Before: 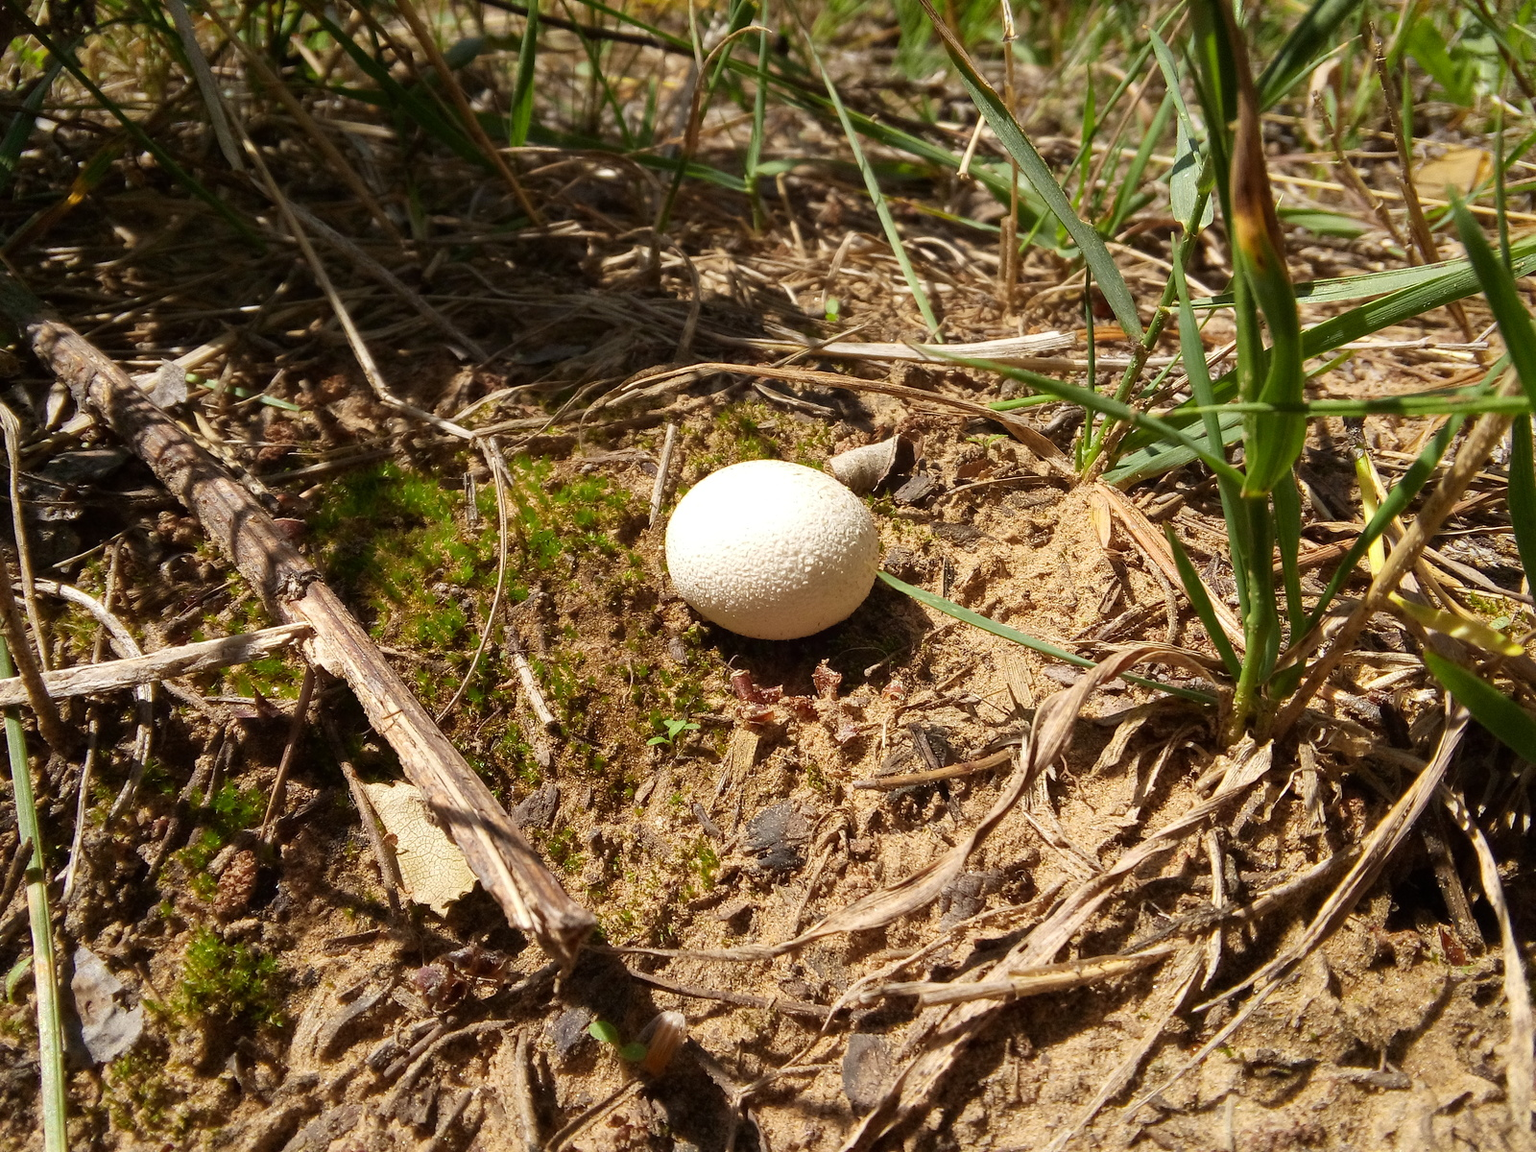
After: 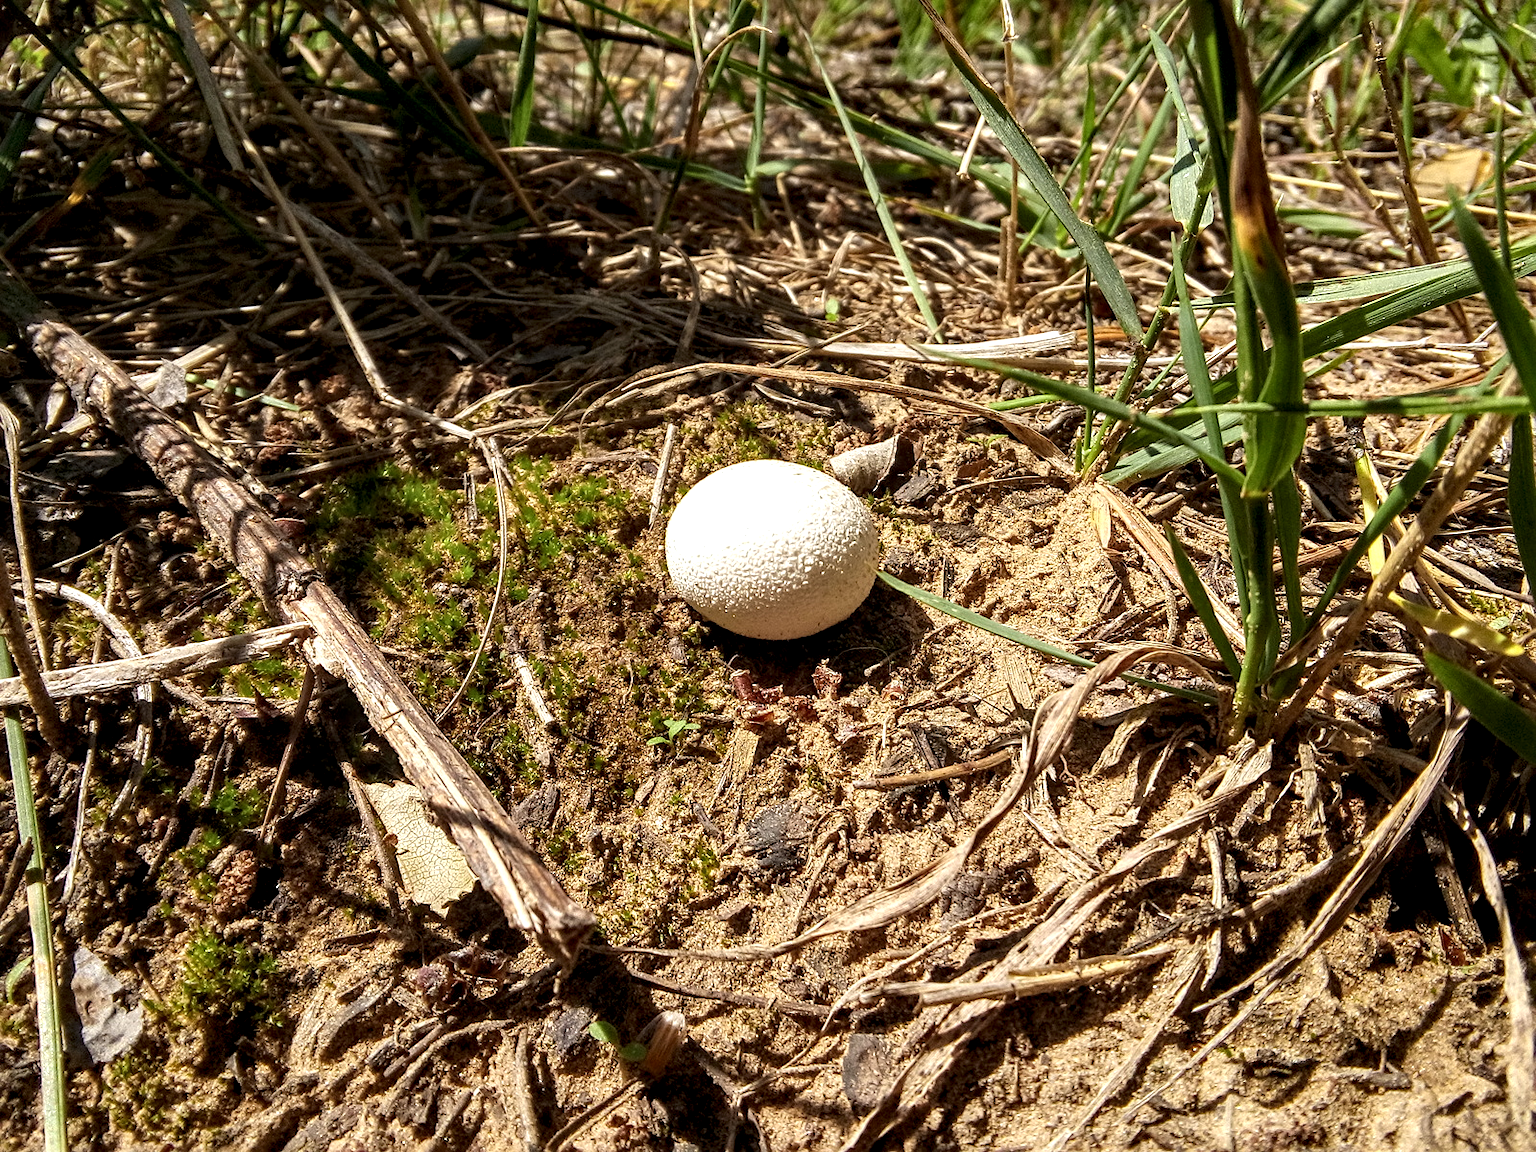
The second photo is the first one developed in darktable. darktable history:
sharpen: radius 2.501, amount 0.328
local contrast: highlights 60%, shadows 60%, detail 160%
